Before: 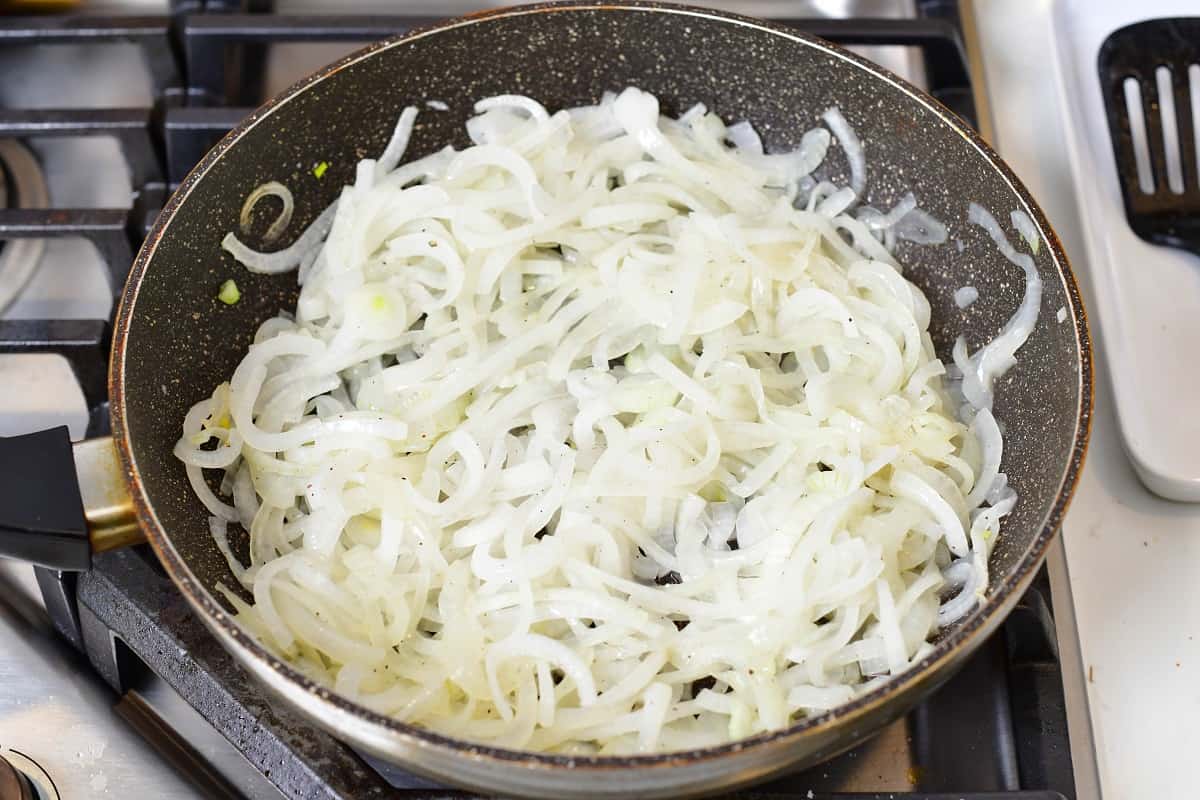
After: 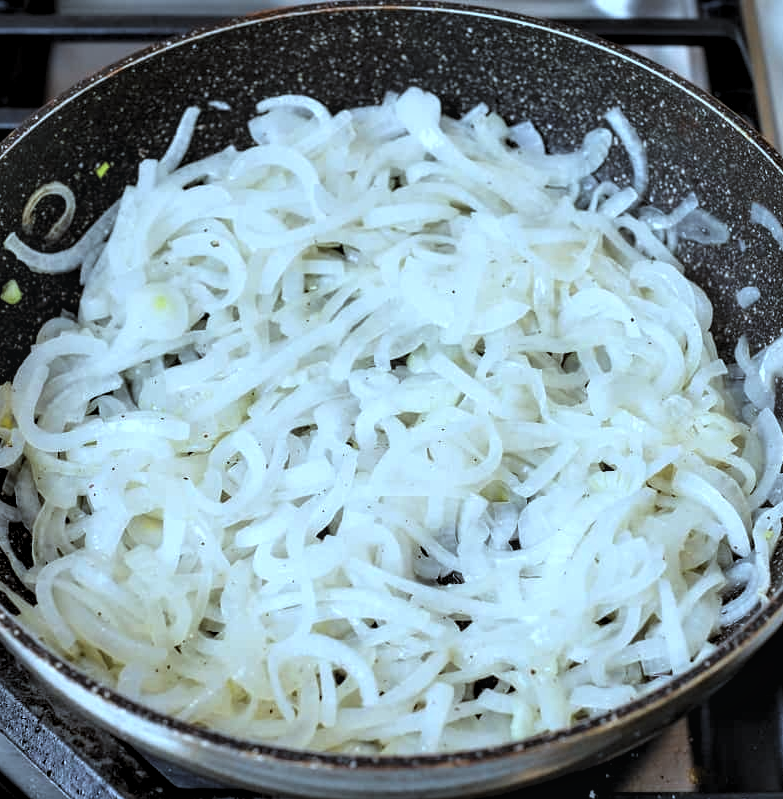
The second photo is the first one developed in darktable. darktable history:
local contrast: on, module defaults
color correction: highlights a* -9.44, highlights b* -23.9
levels: gray 50.78%, levels [0.116, 0.574, 1]
crop and rotate: left 18.201%, right 16.523%
